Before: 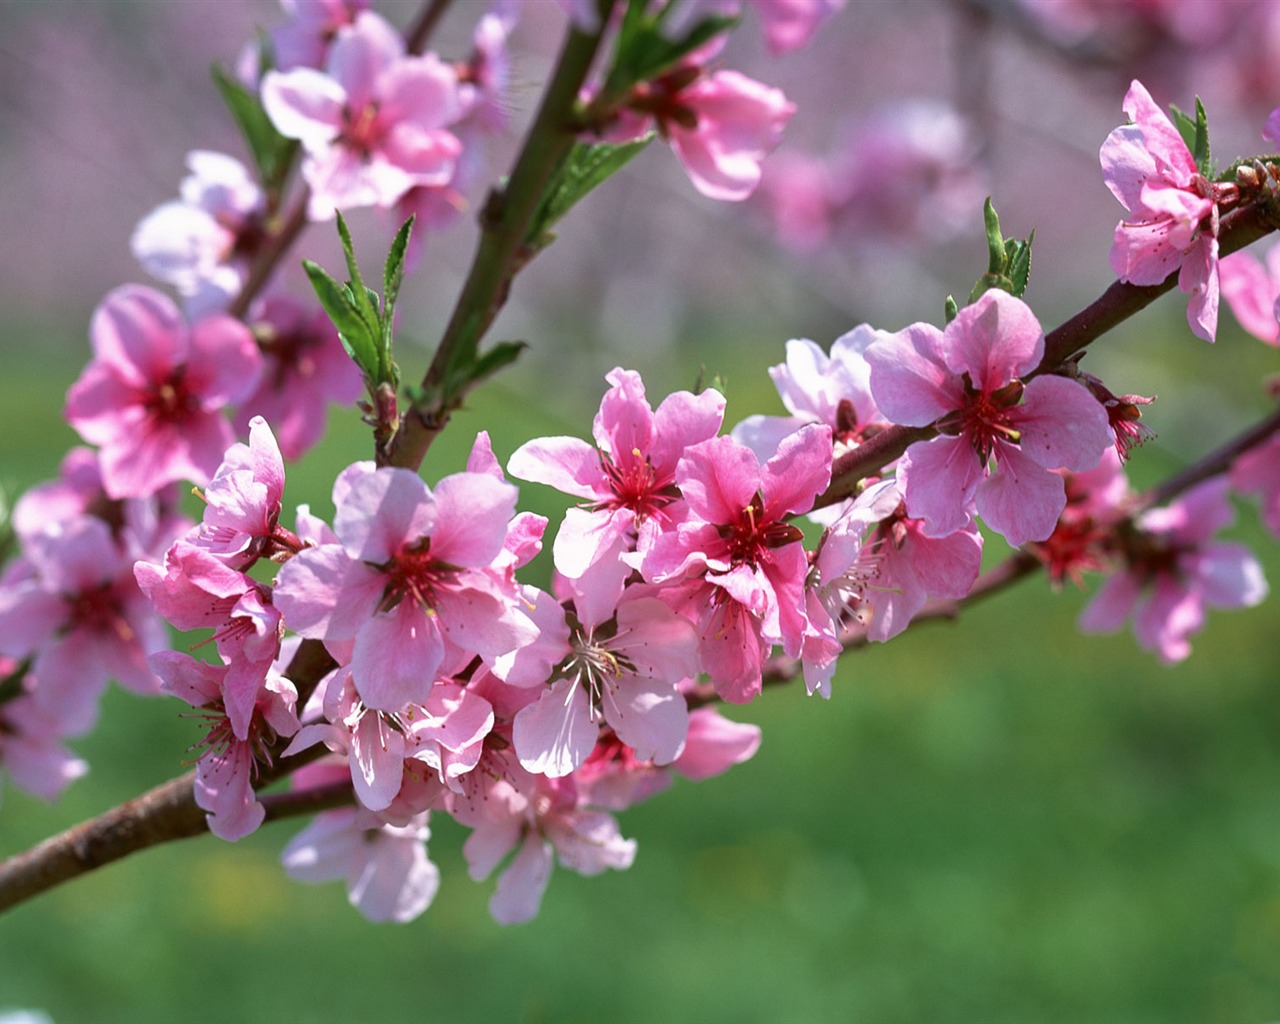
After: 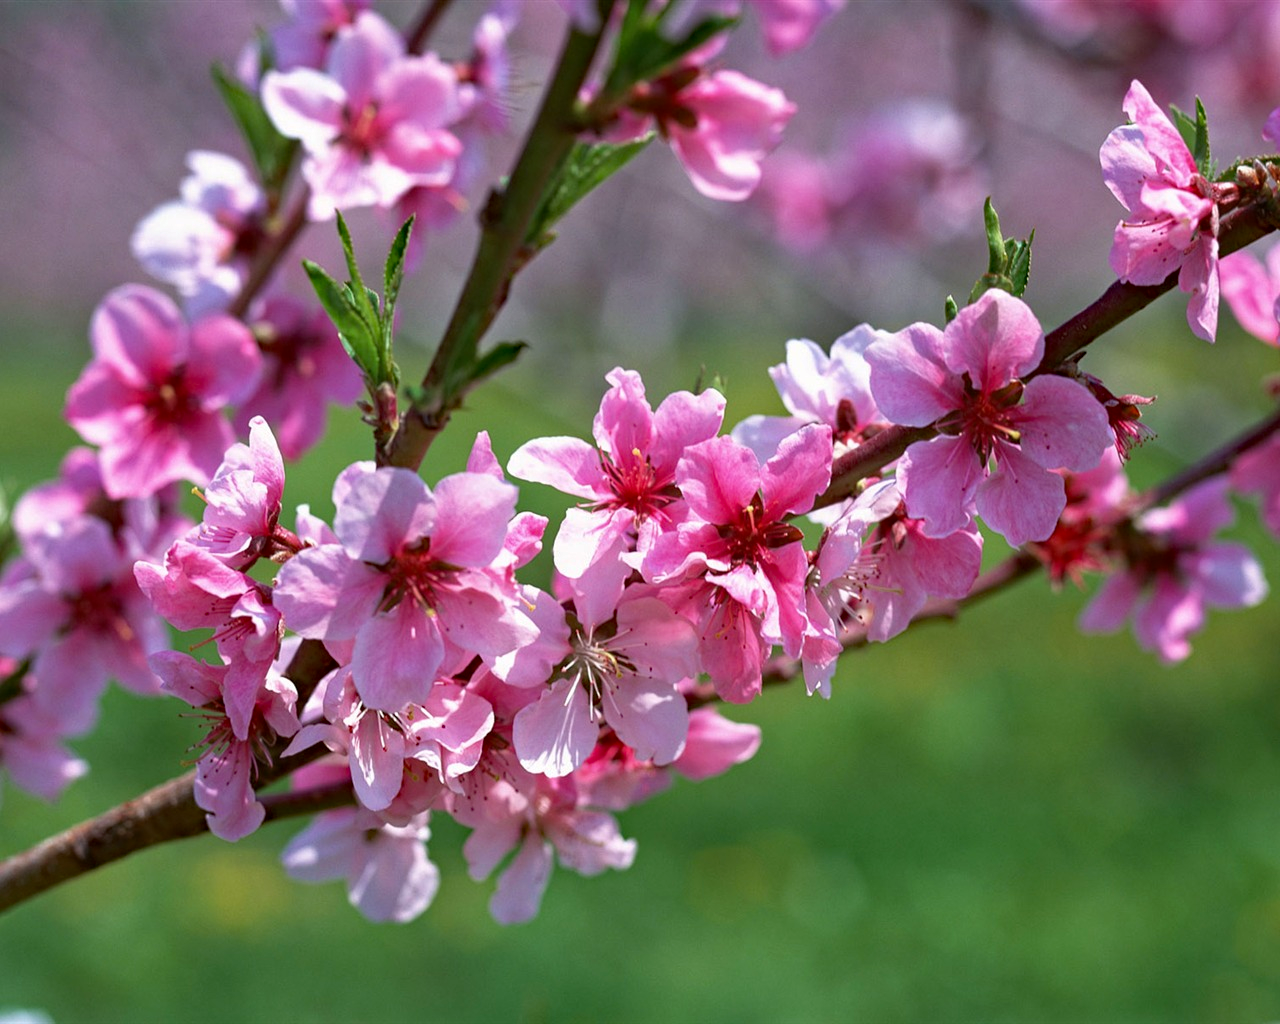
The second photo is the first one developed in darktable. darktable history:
shadows and highlights: shadows 29.32, highlights -29.32, low approximation 0.01, soften with gaussian
haze removal: strength 0.29, distance 0.25, compatibility mode true, adaptive false
